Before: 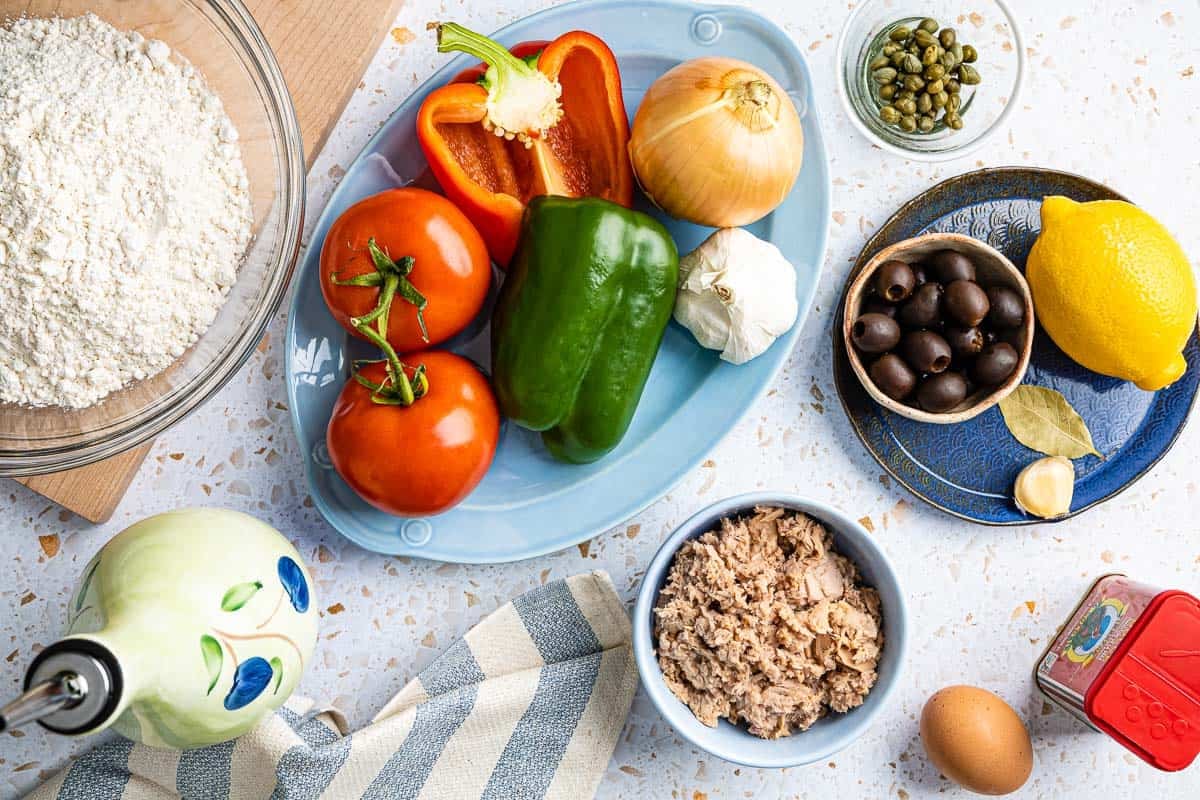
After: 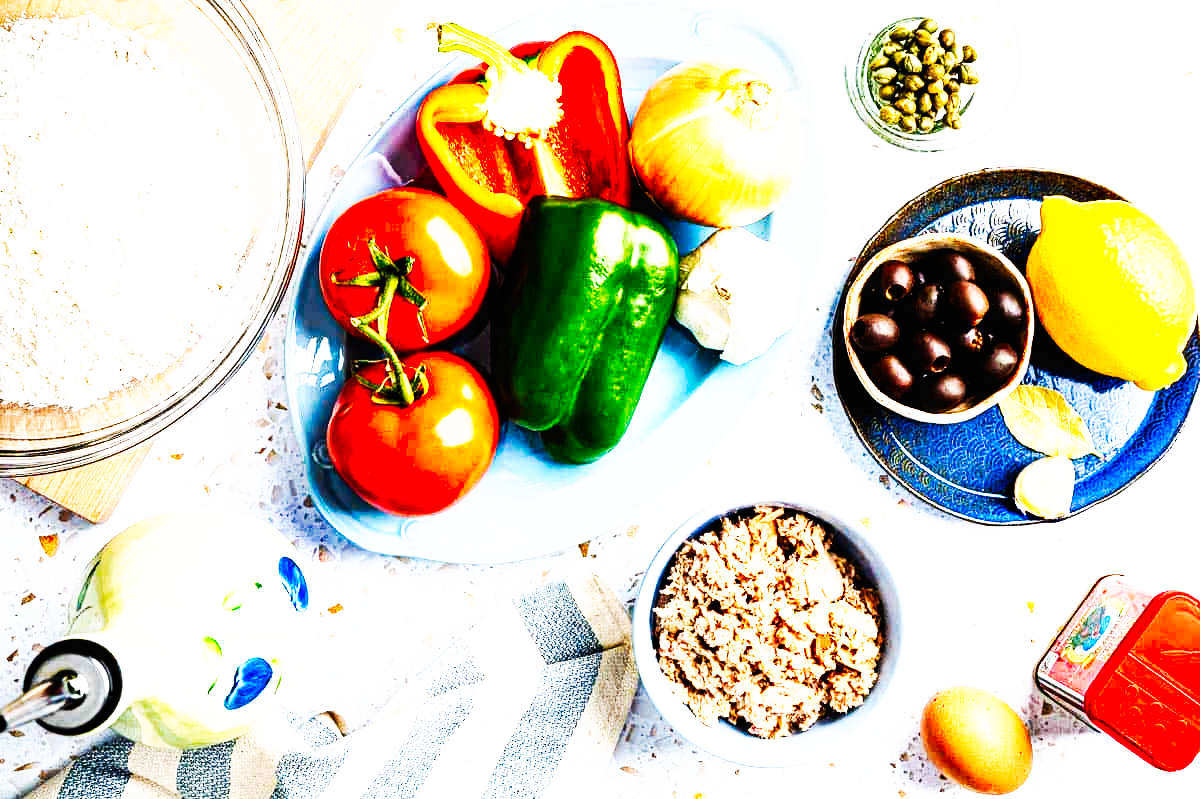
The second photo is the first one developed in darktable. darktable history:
tone curve: curves: ch0 [(0, 0) (0.003, 0.007) (0.011, 0.009) (0.025, 0.01) (0.044, 0.012) (0.069, 0.013) (0.1, 0.014) (0.136, 0.021) (0.177, 0.038) (0.224, 0.06) (0.277, 0.099) (0.335, 0.16) (0.399, 0.227) (0.468, 0.329) (0.543, 0.45) (0.623, 0.594) (0.709, 0.756) (0.801, 0.868) (0.898, 0.971) (1, 1)], preserve colors none
base curve: curves: ch0 [(0, 0) (0.007, 0.004) (0.027, 0.03) (0.046, 0.07) (0.207, 0.54) (0.442, 0.872) (0.673, 0.972) (1, 1)], preserve colors none
crop: bottom 0.056%
